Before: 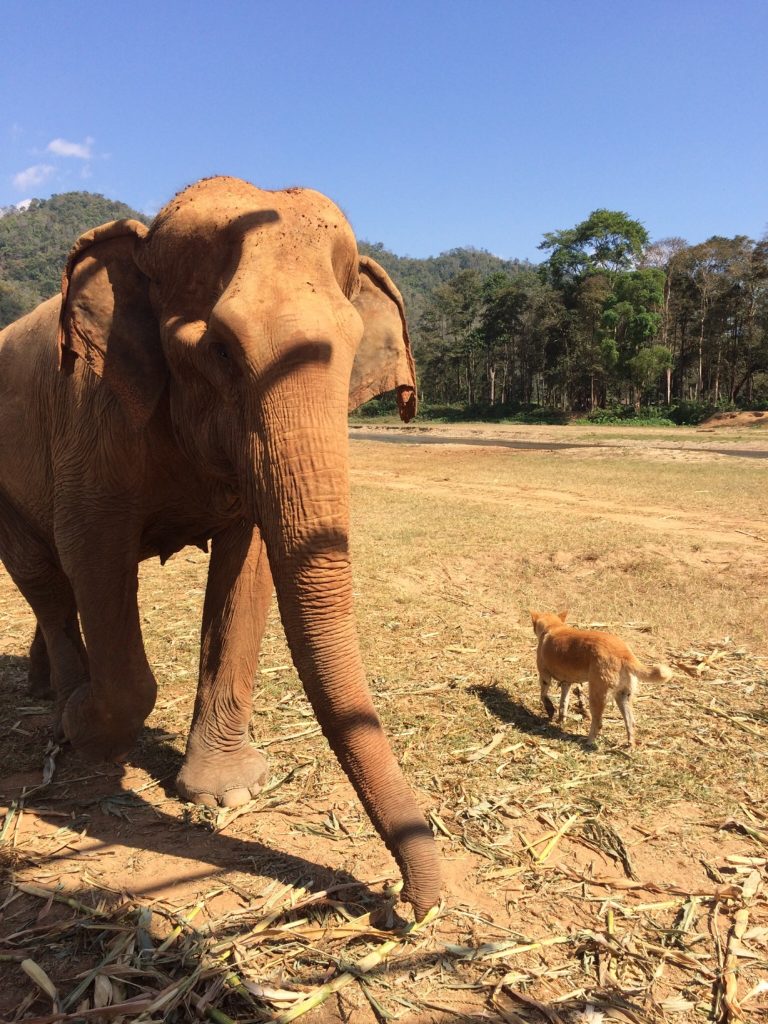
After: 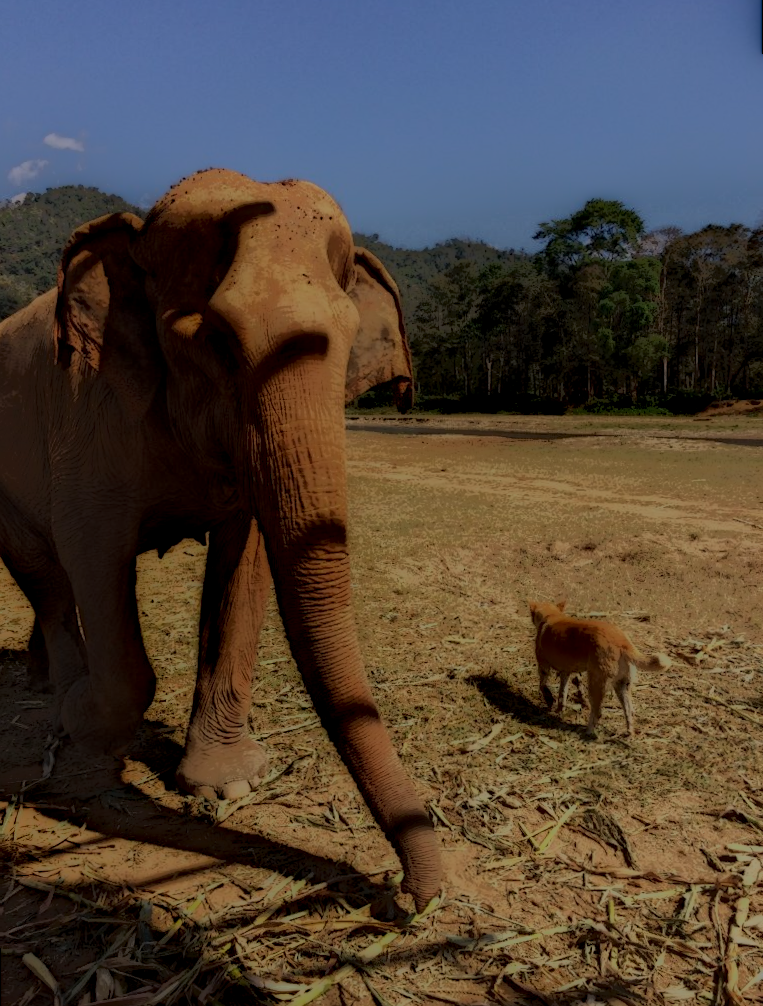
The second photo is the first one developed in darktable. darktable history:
exposure: black level correction -0.016, exposure -1.018 EV, compensate highlight preservation false
shadows and highlights: soften with gaussian
rotate and perspective: rotation -0.45°, automatic cropping original format, crop left 0.008, crop right 0.992, crop top 0.012, crop bottom 0.988
local contrast: highlights 0%, shadows 198%, detail 164%, midtone range 0.001
